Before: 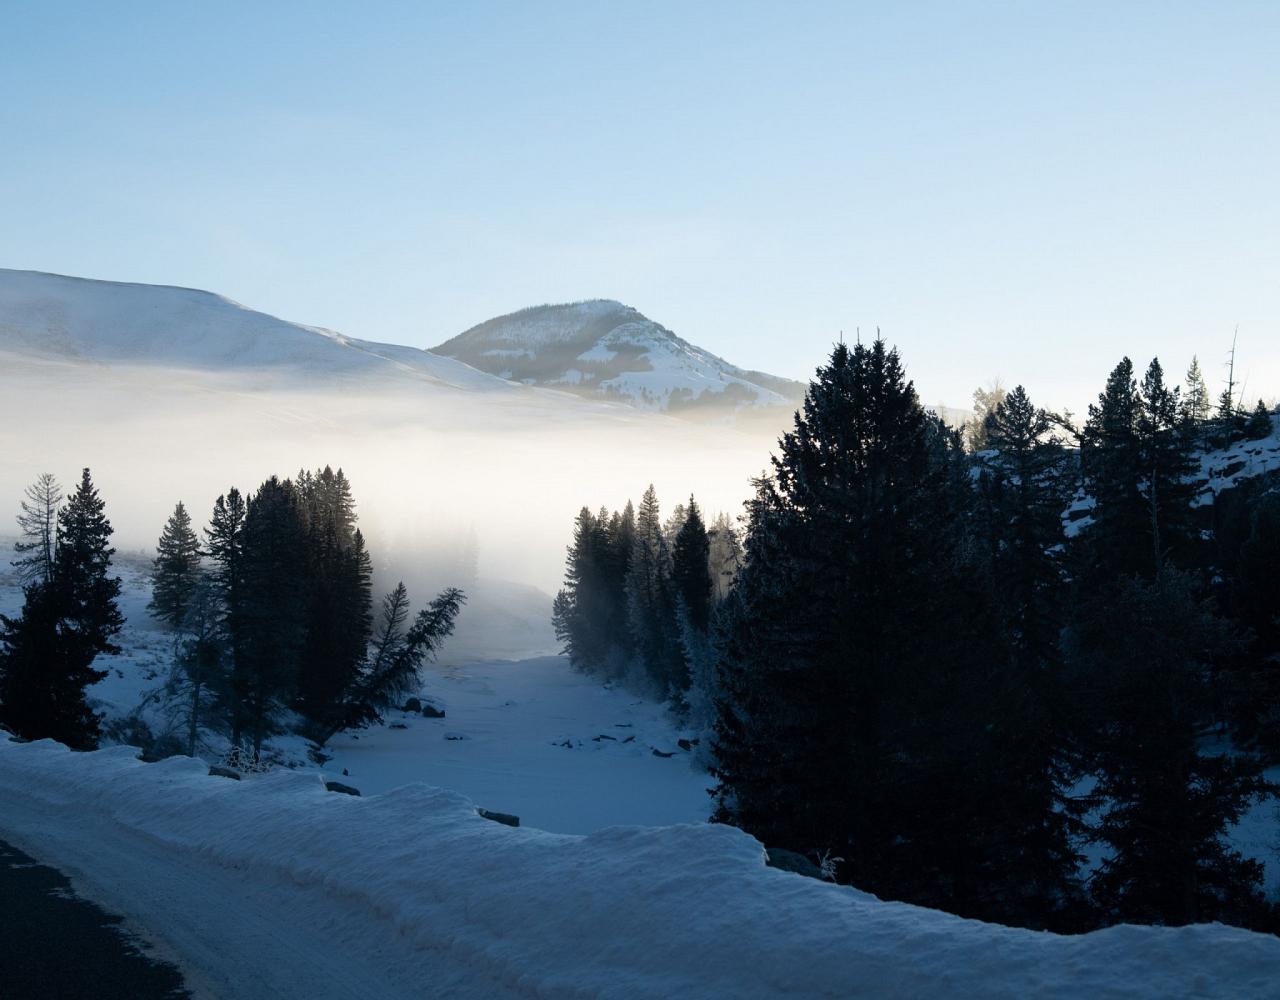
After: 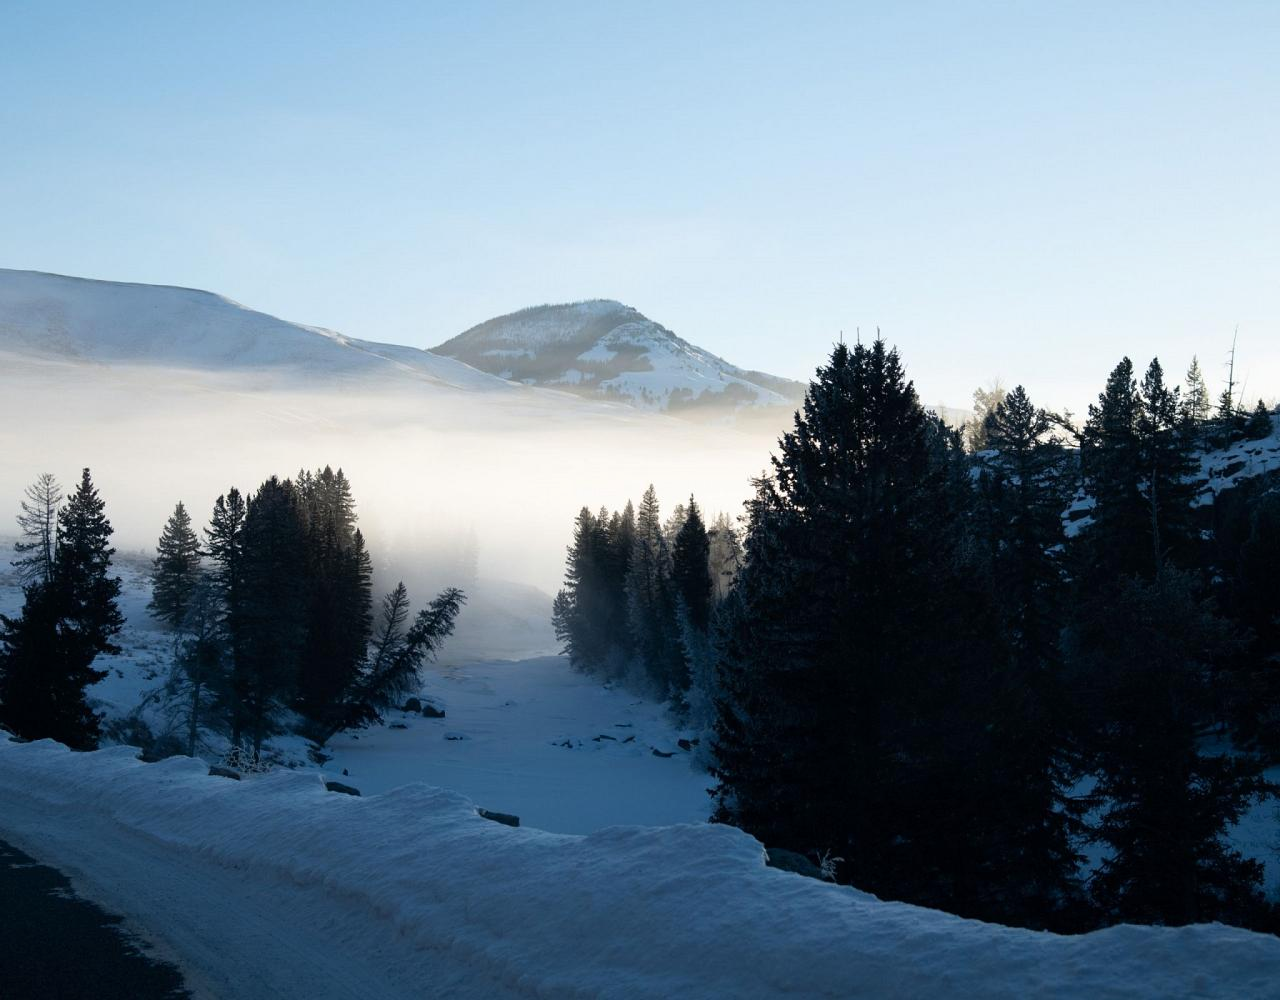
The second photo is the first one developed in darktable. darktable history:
contrast brightness saturation: contrast 0.075, saturation 0.016
